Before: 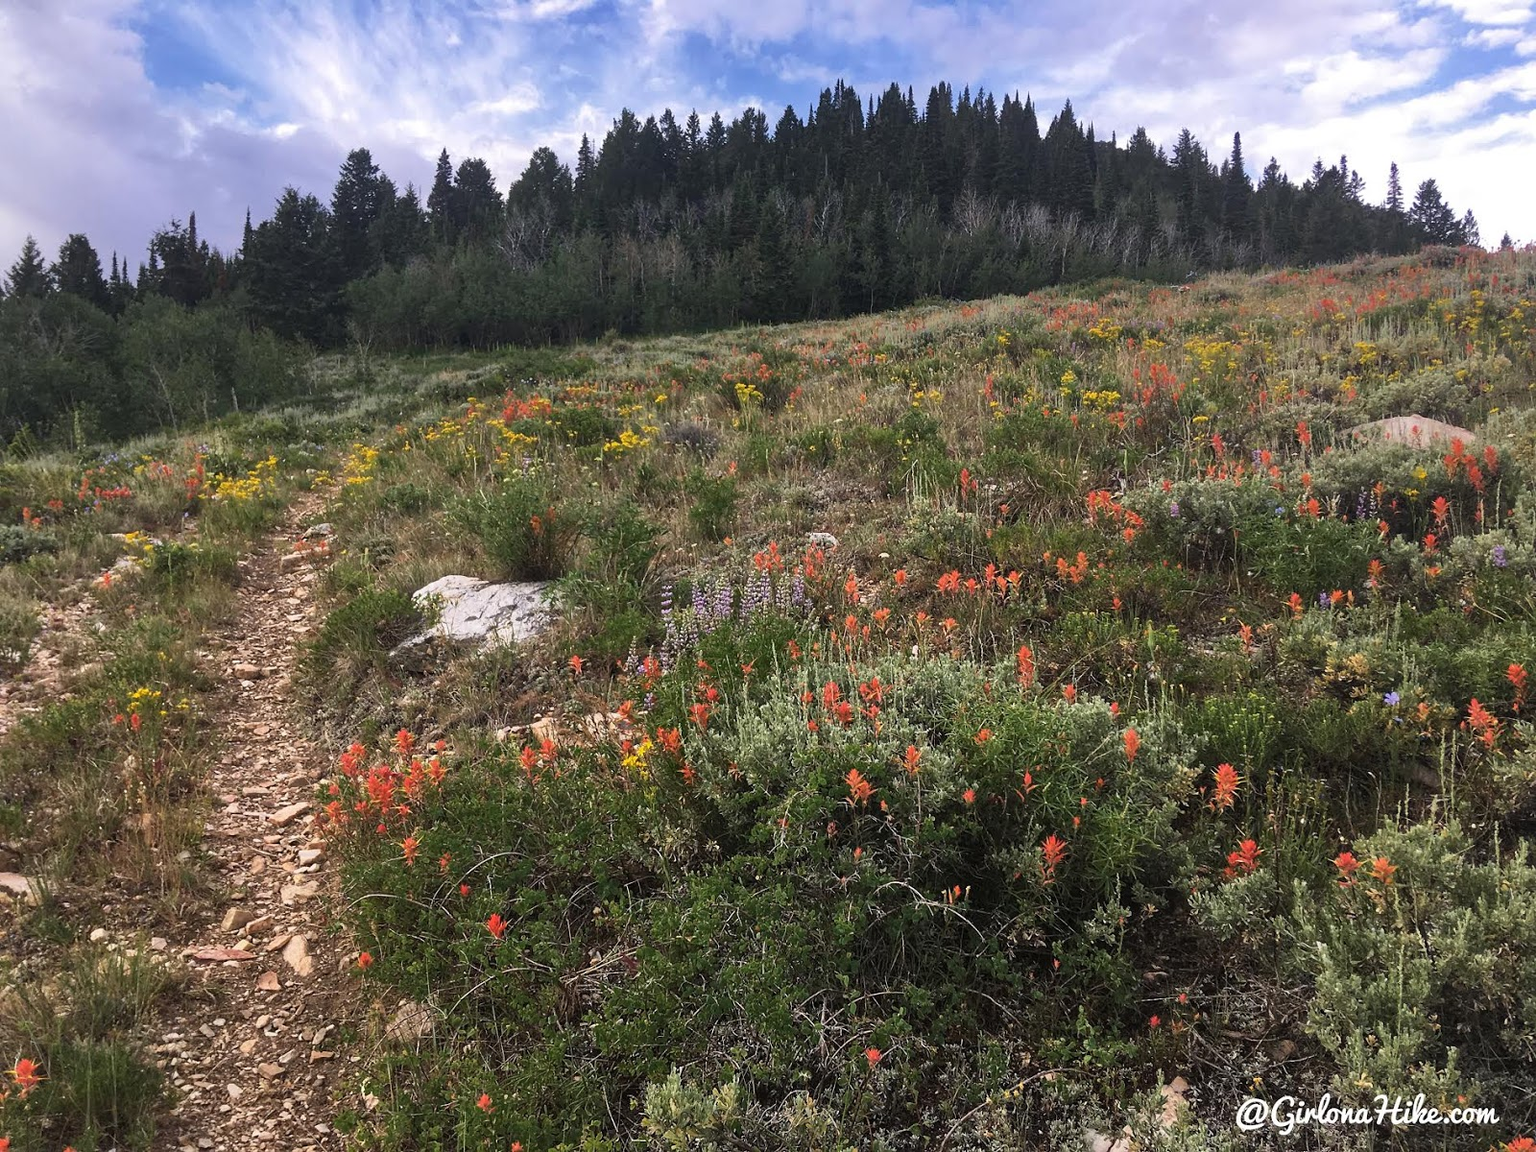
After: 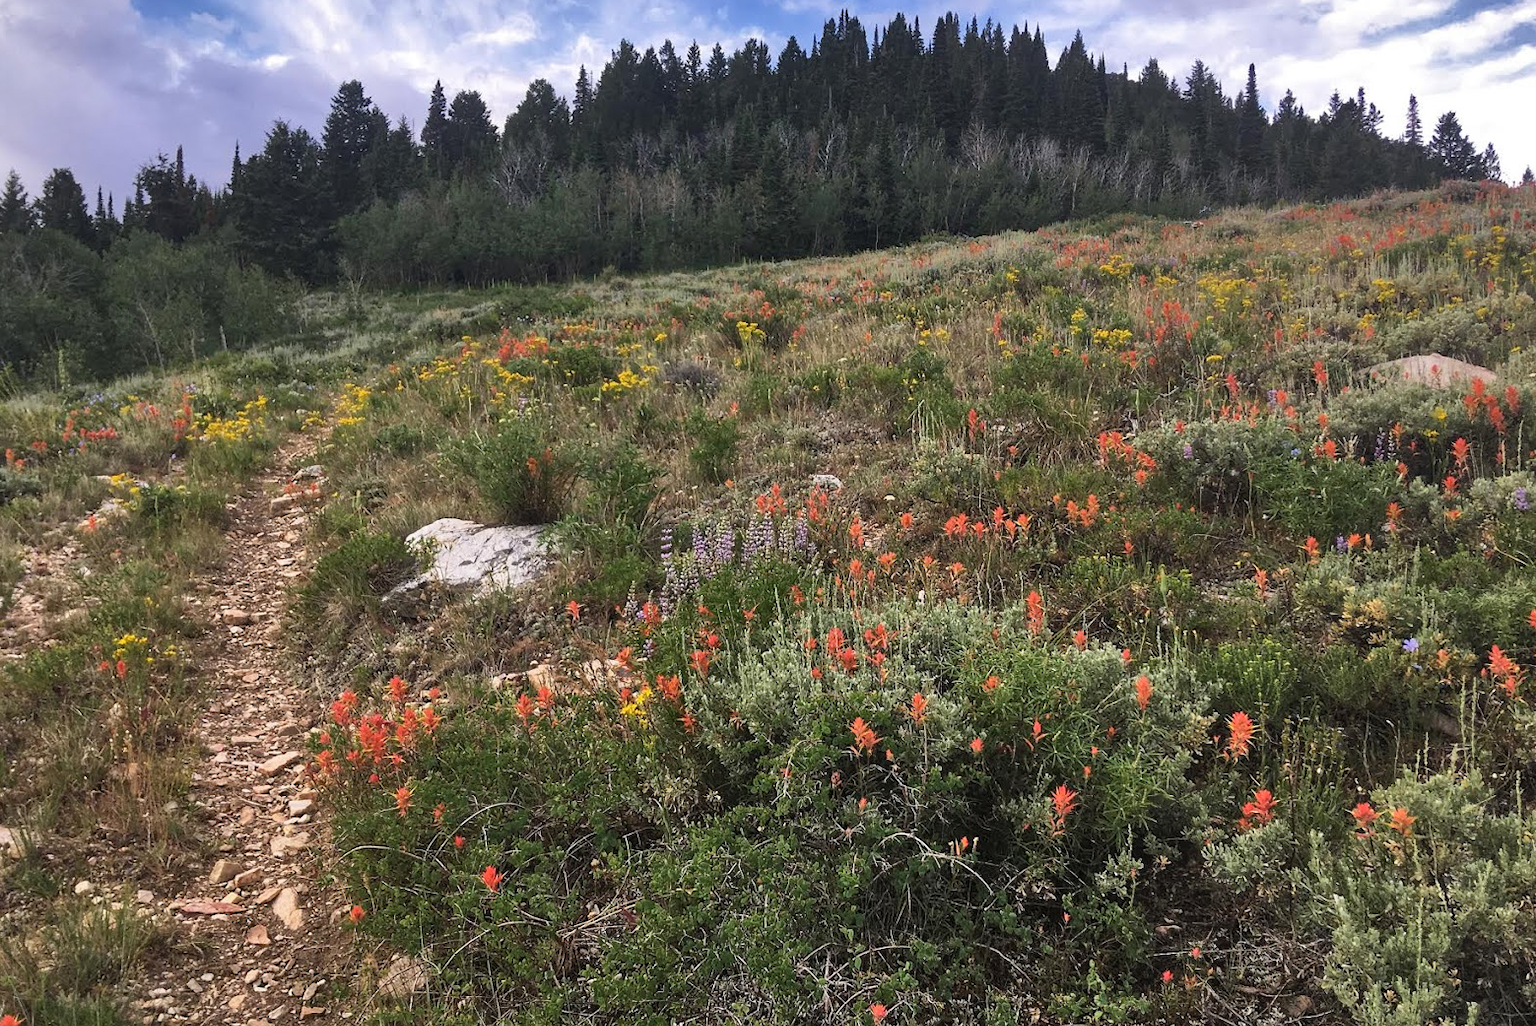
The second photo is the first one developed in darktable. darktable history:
crop: left 1.157%, top 6.096%, right 1.371%, bottom 7.029%
shadows and highlights: shadows color adjustment 99.14%, highlights color adjustment 0.71%, soften with gaussian
